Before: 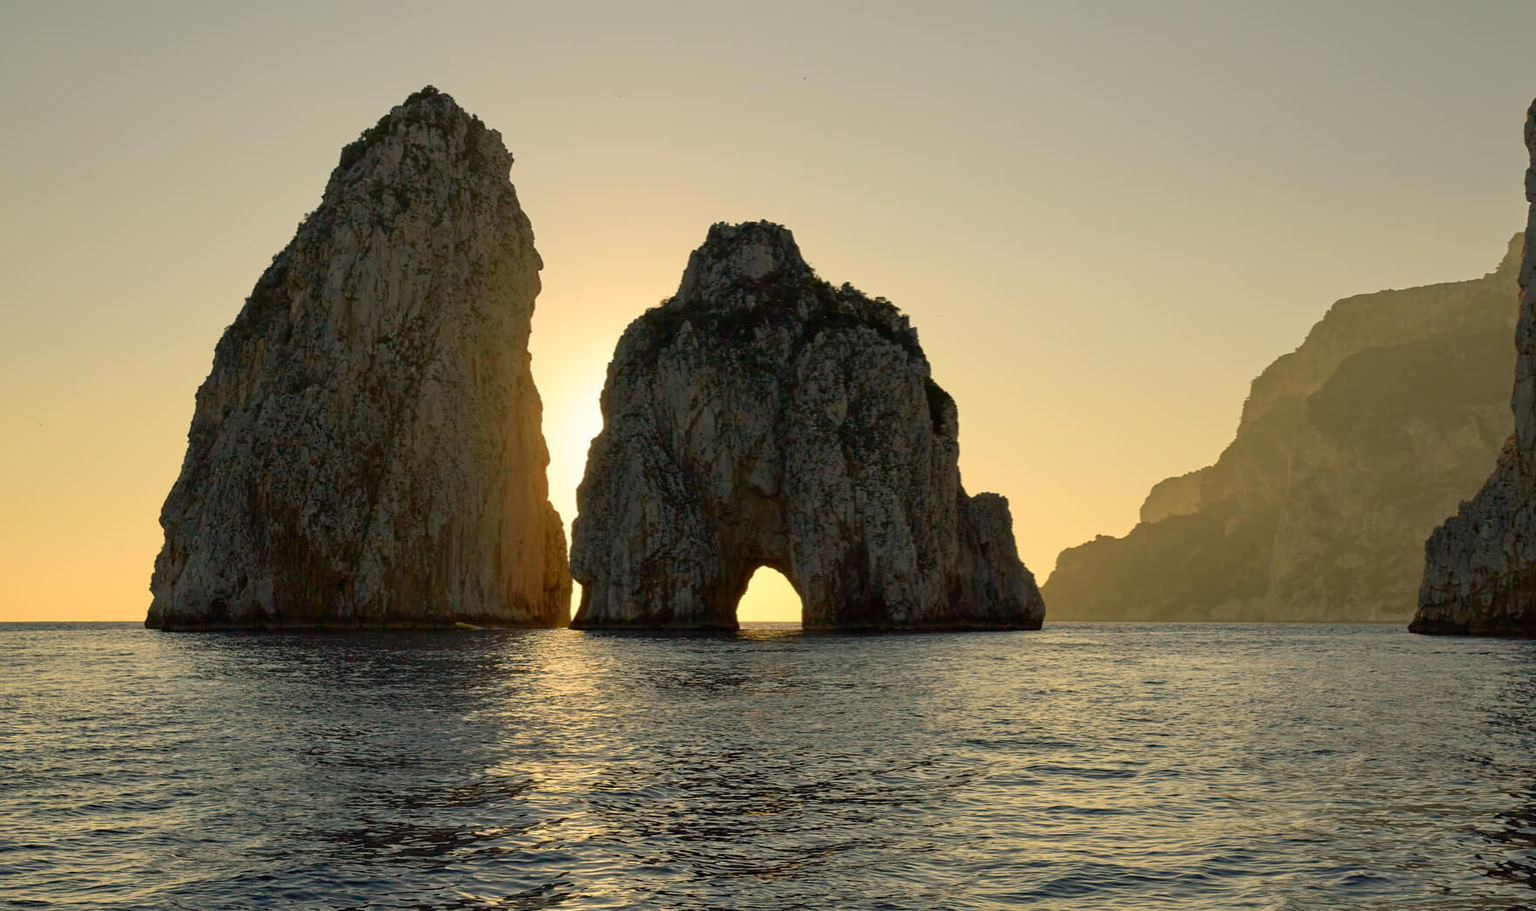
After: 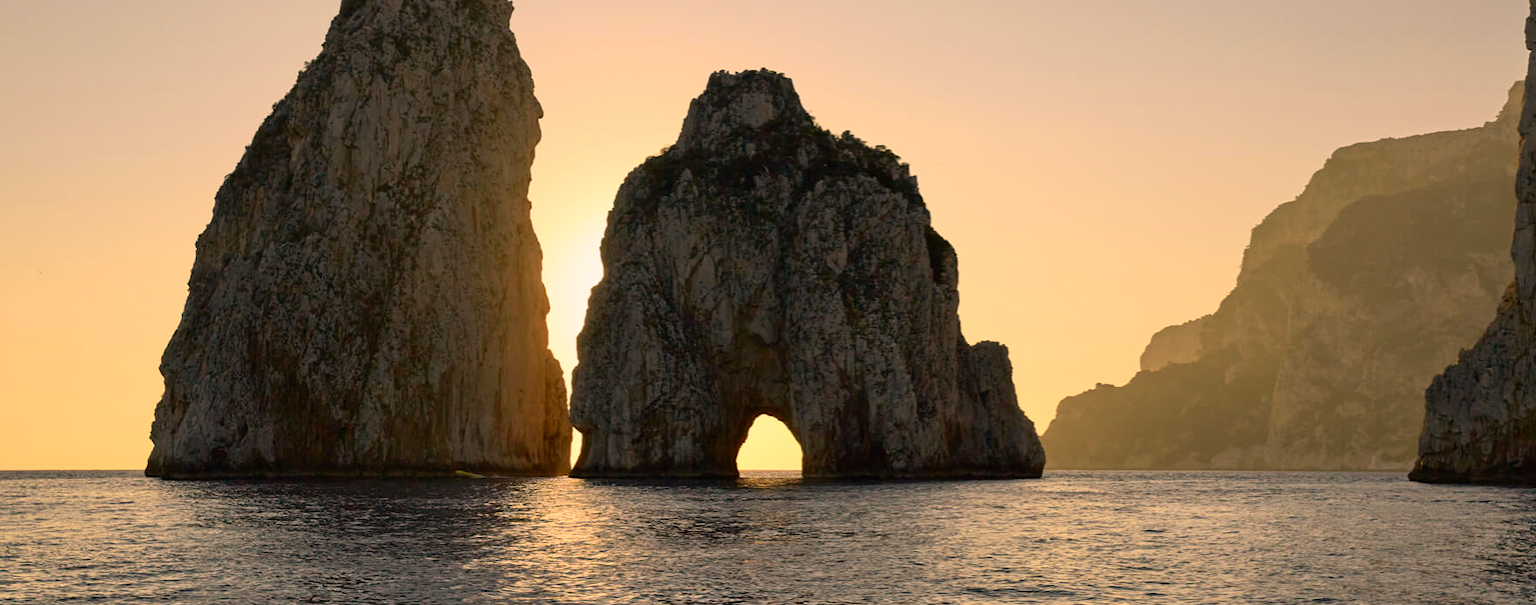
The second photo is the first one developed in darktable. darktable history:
crop: top 16.727%, bottom 16.727%
contrast brightness saturation: contrast 0.15, brightness 0.05
color correction: highlights a* 12.23, highlights b* 5.41
